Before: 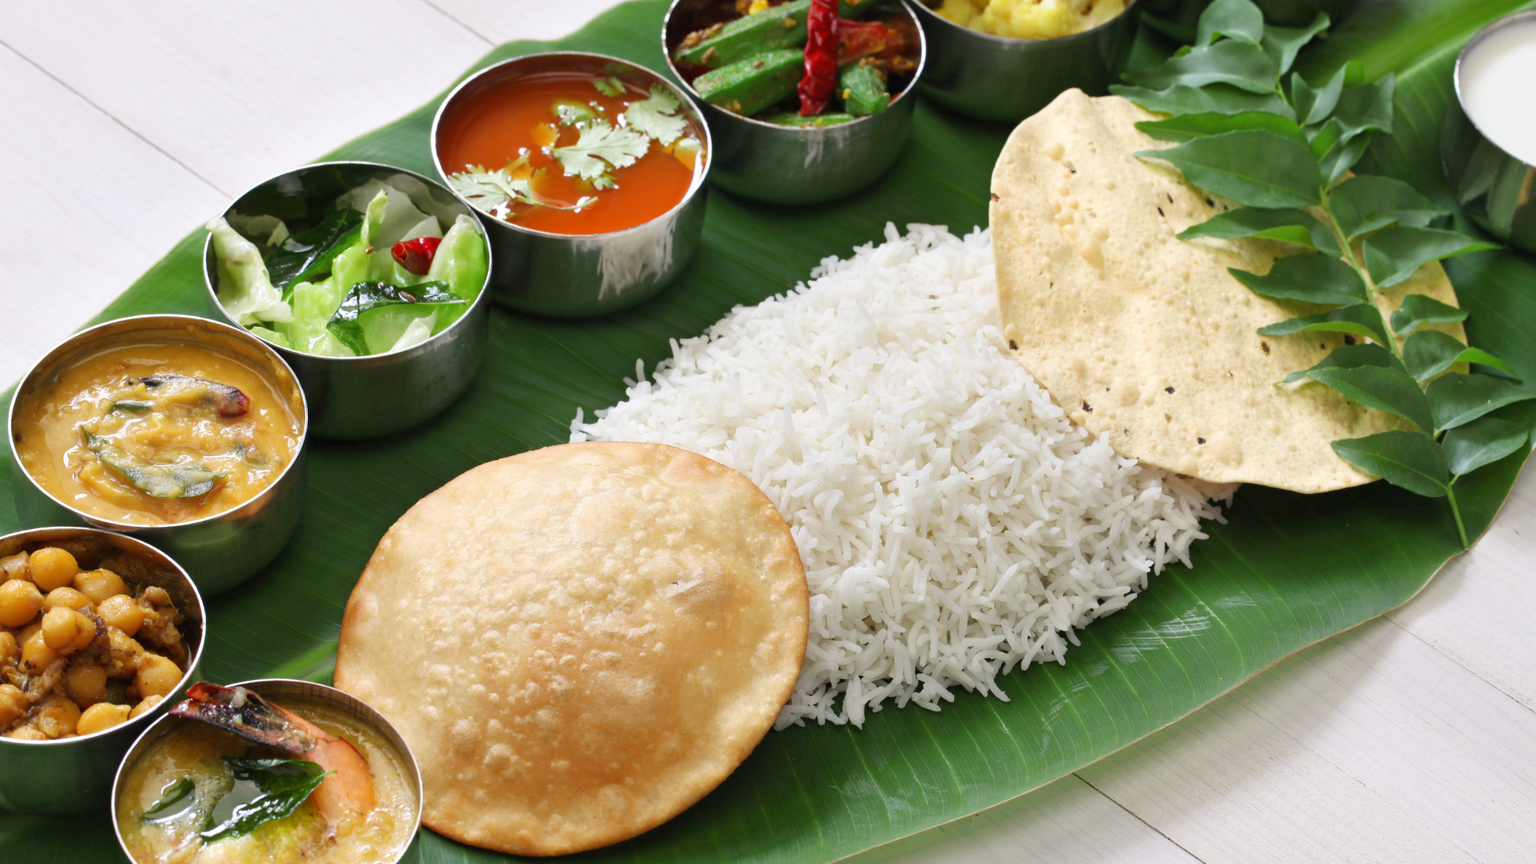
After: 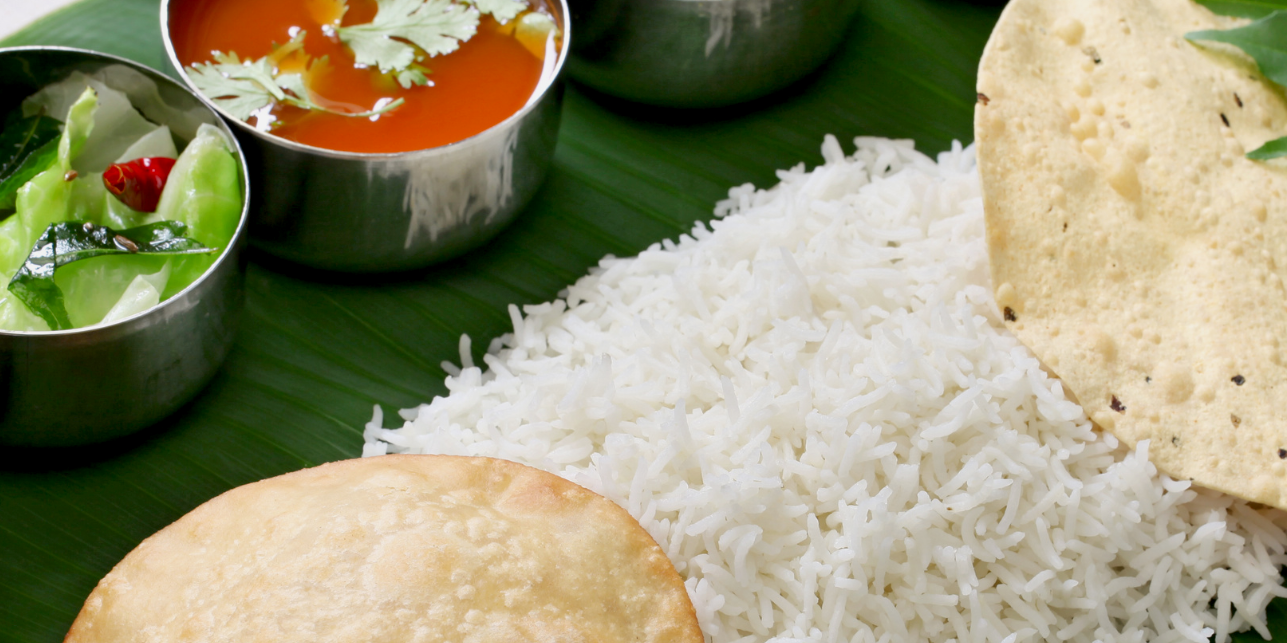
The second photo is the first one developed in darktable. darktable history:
exposure: black level correction 0.009, exposure -0.166 EV, compensate highlight preservation false
crop: left 20.92%, top 15.05%, right 21.615%, bottom 33.889%
